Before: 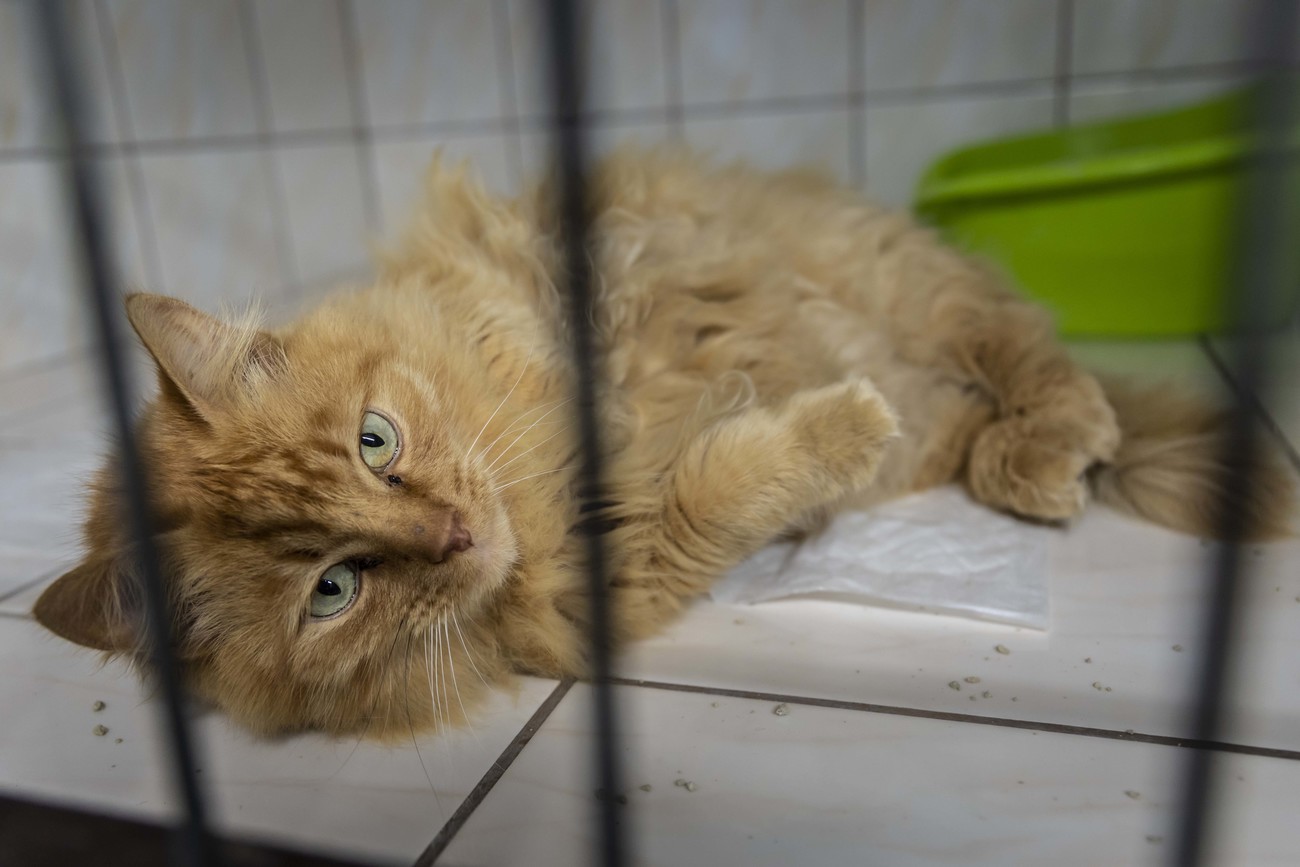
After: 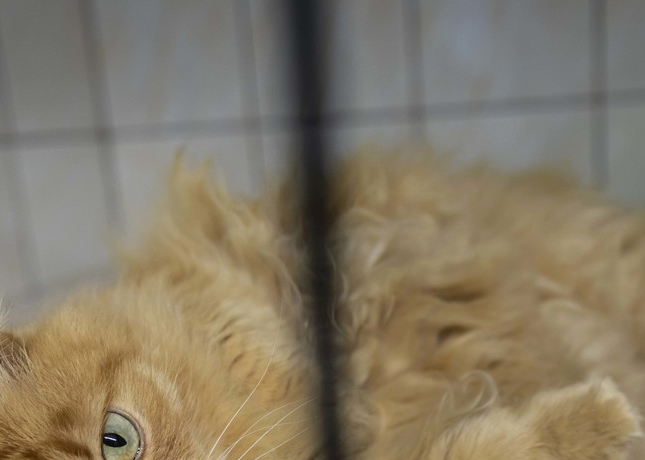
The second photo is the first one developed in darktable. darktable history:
tone equalizer: mask exposure compensation -0.488 EV
contrast brightness saturation: contrast 0.029, brightness -0.039
crop: left 19.866%, right 30.443%, bottom 46.866%
